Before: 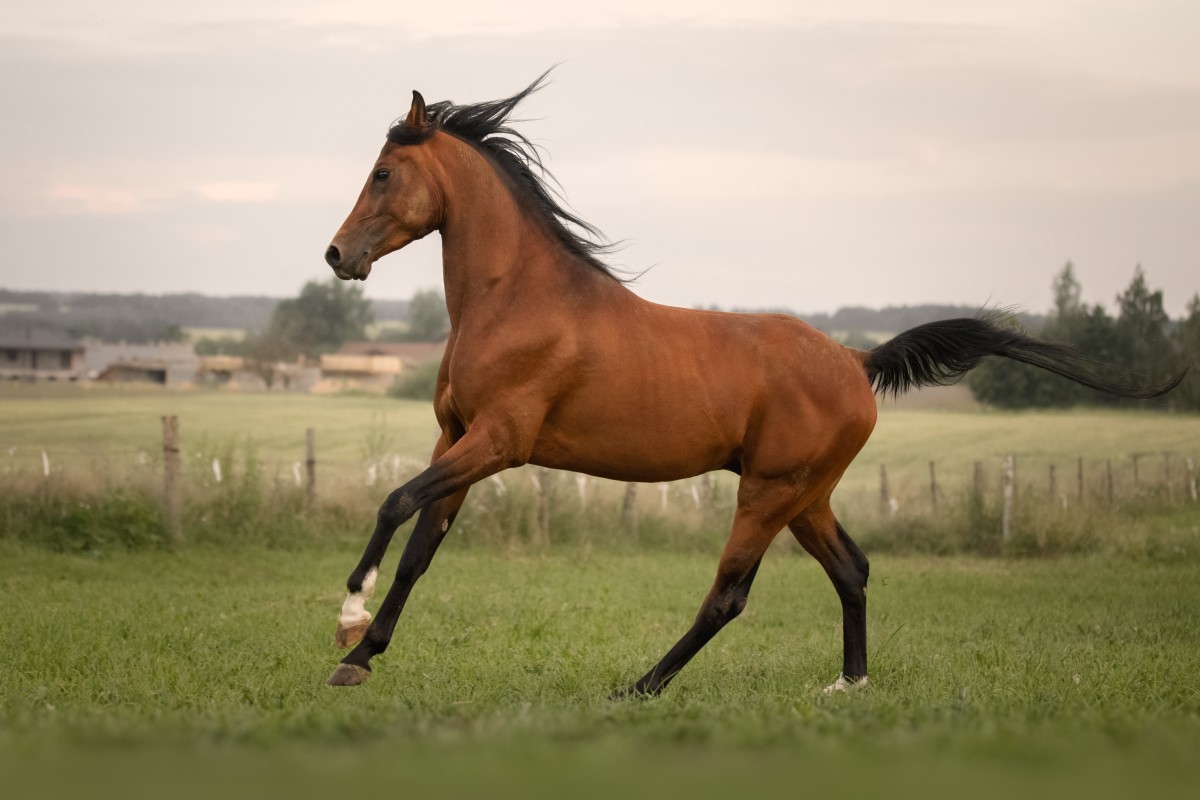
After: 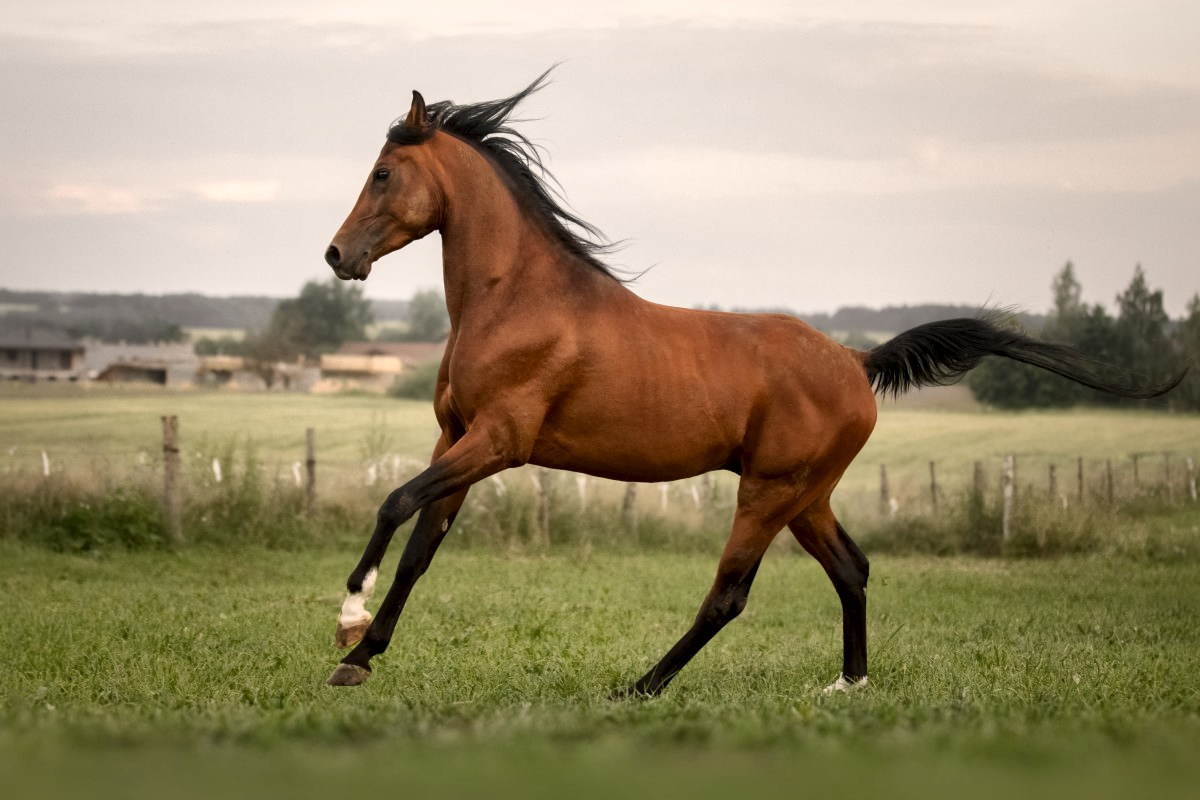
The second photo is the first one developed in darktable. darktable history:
vibrance: on, module defaults
local contrast: mode bilateral grid, contrast 20, coarseness 50, detail 171%, midtone range 0.2
